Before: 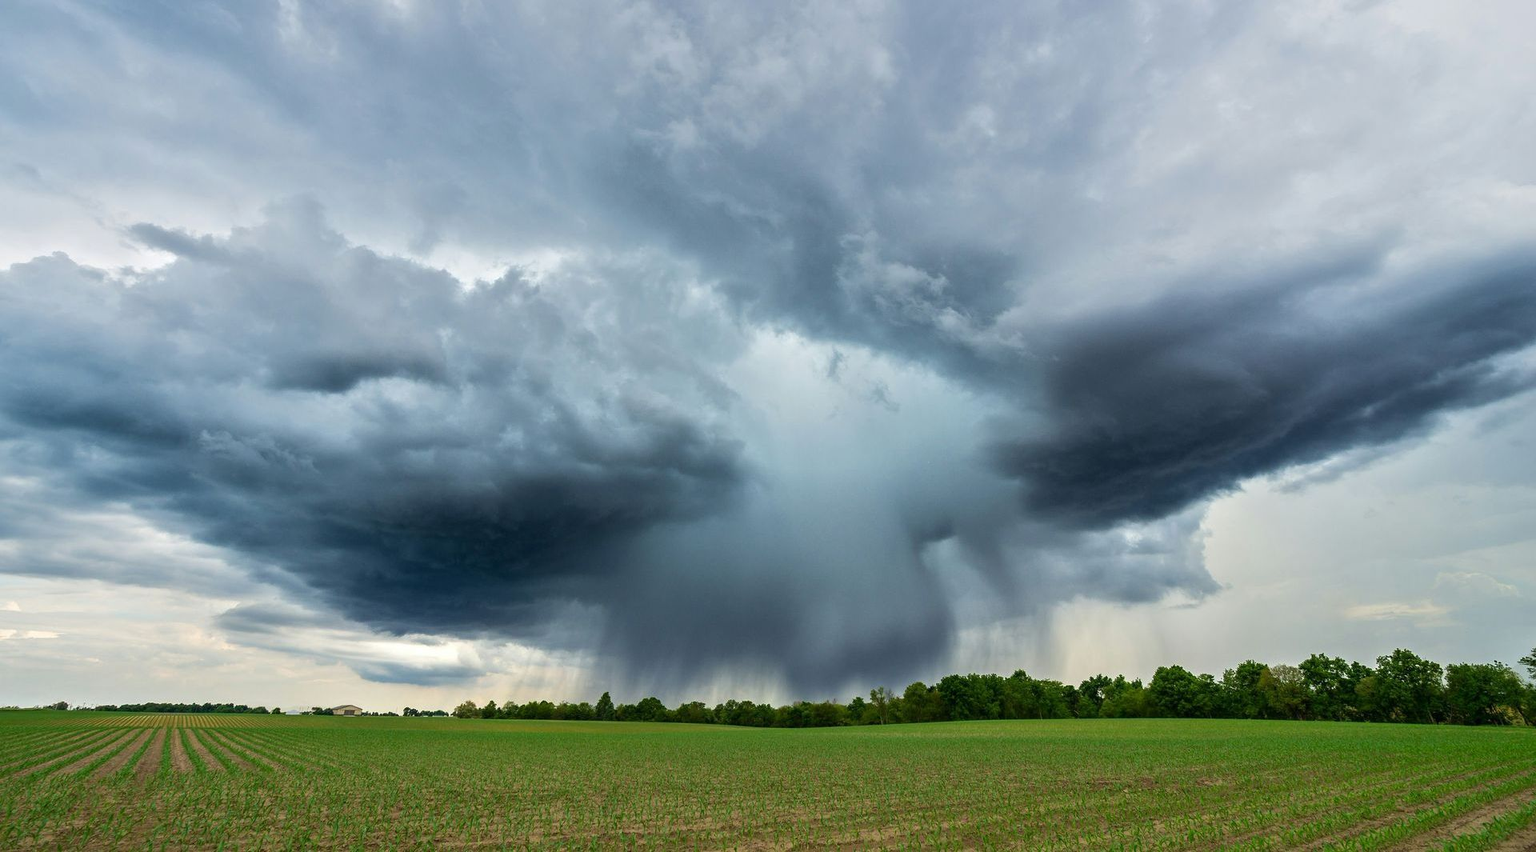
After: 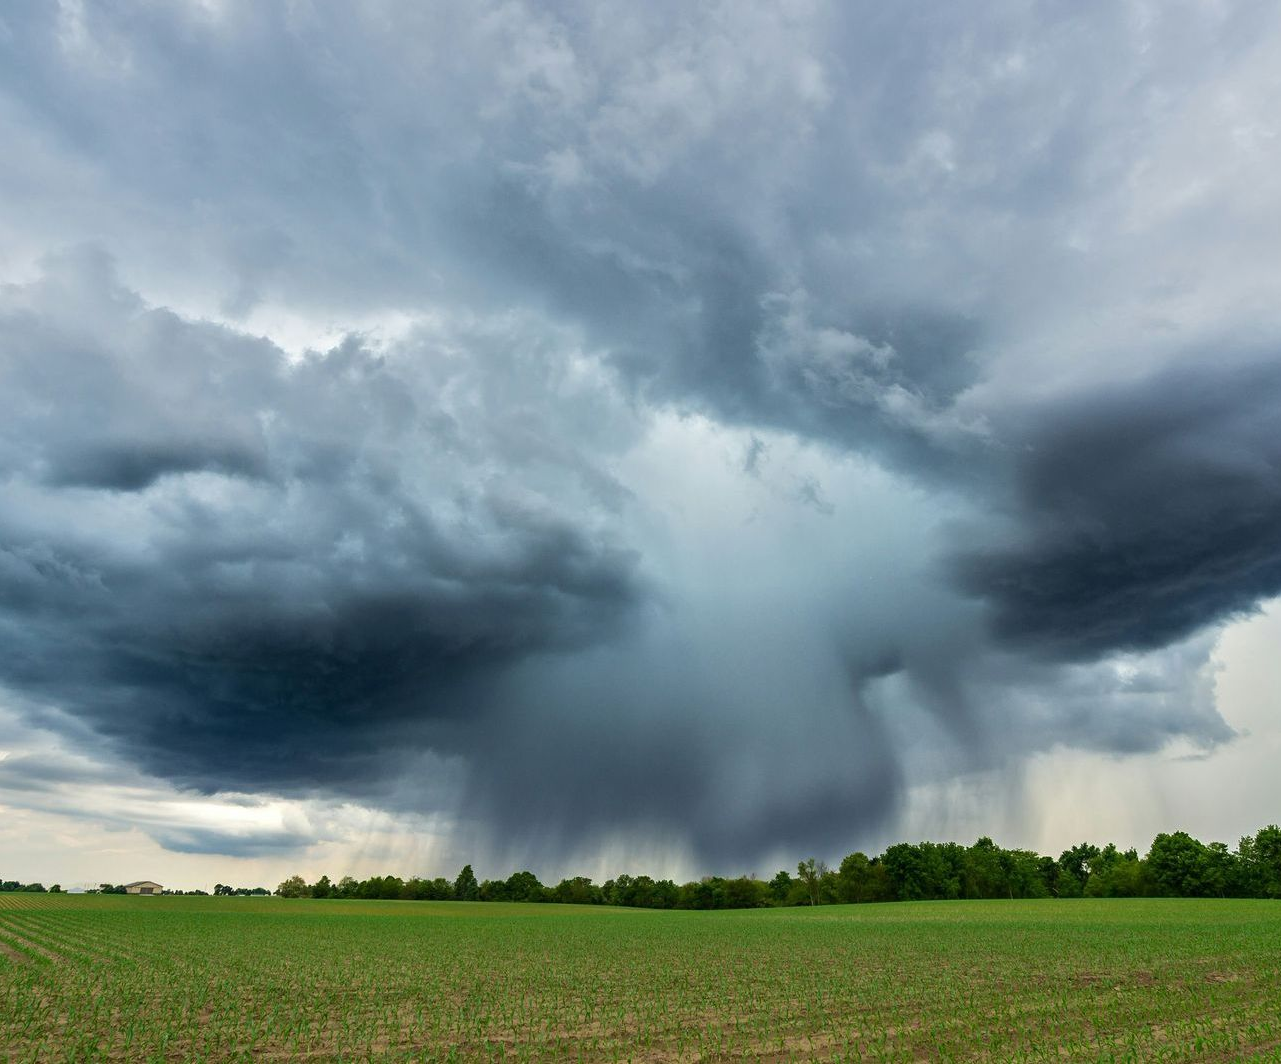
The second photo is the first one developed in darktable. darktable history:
crop and rotate: left 15.14%, right 18.119%
